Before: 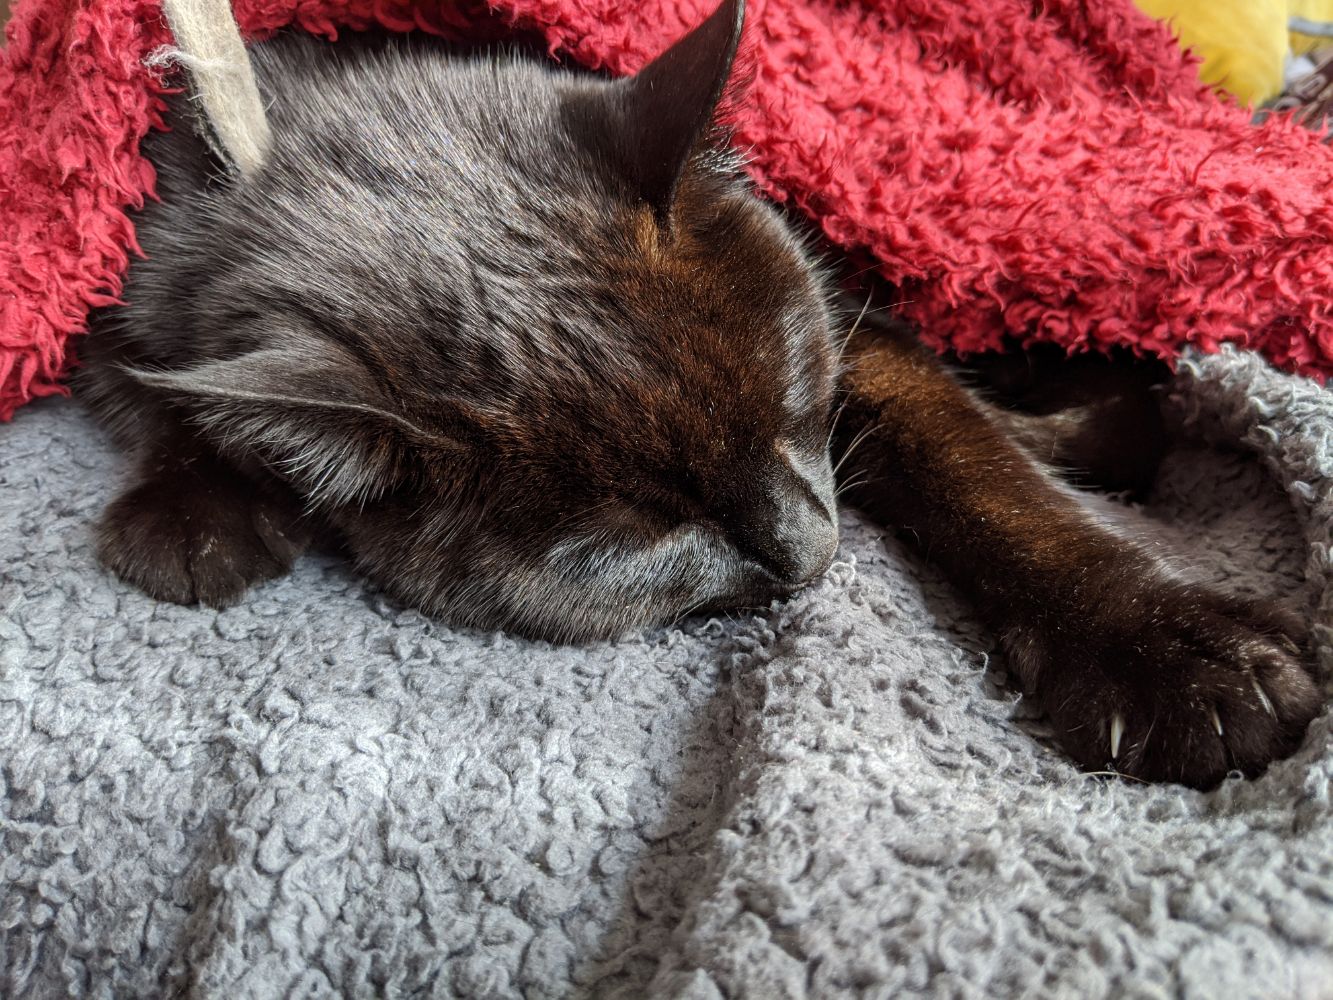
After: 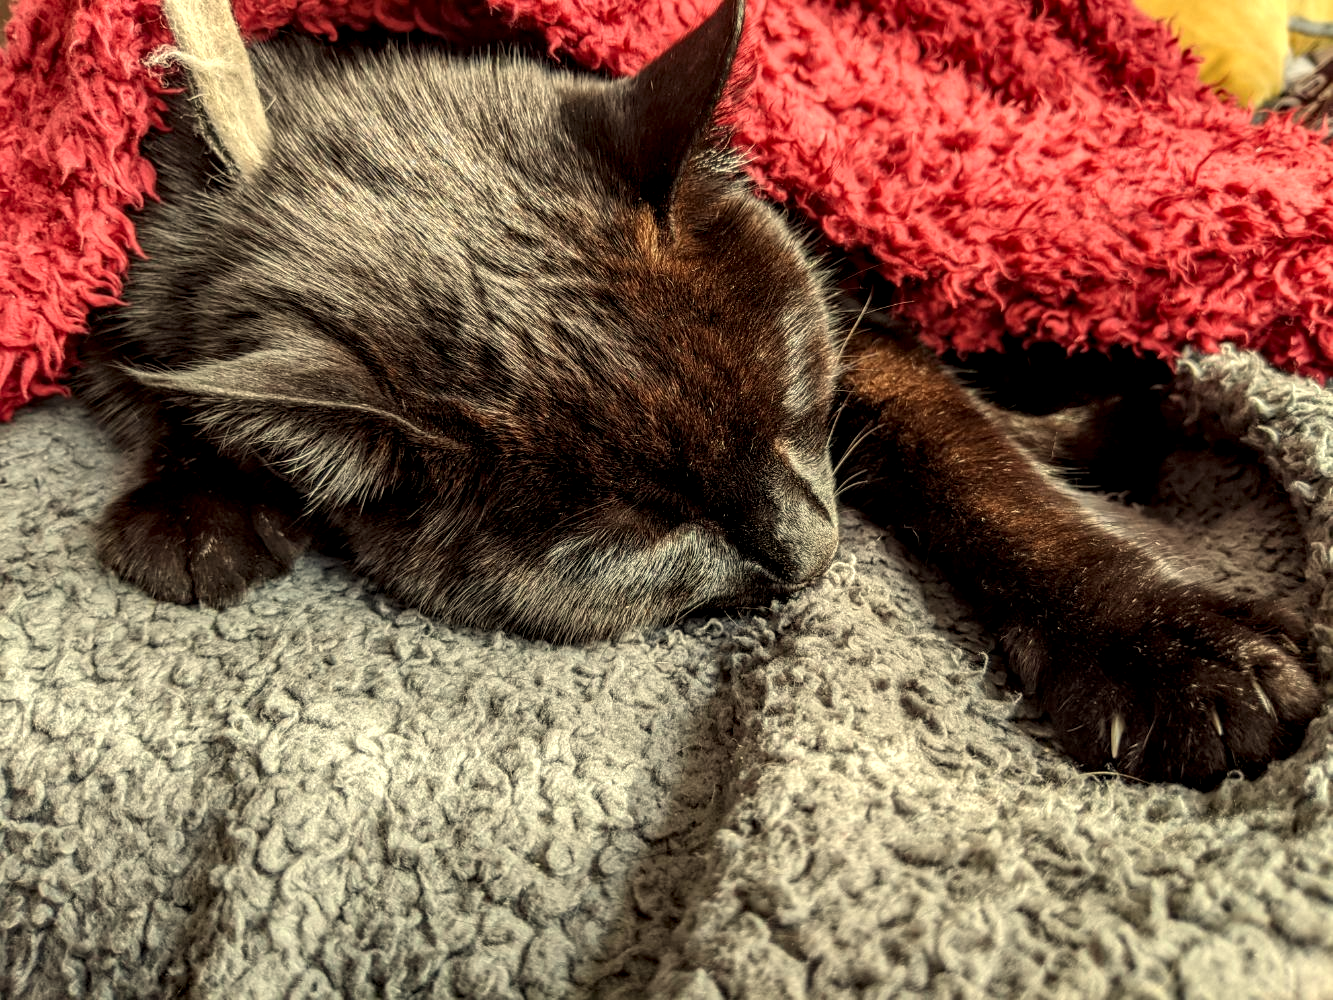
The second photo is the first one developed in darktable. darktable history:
local contrast: detail 150%
white balance: red 1.08, blue 0.791
